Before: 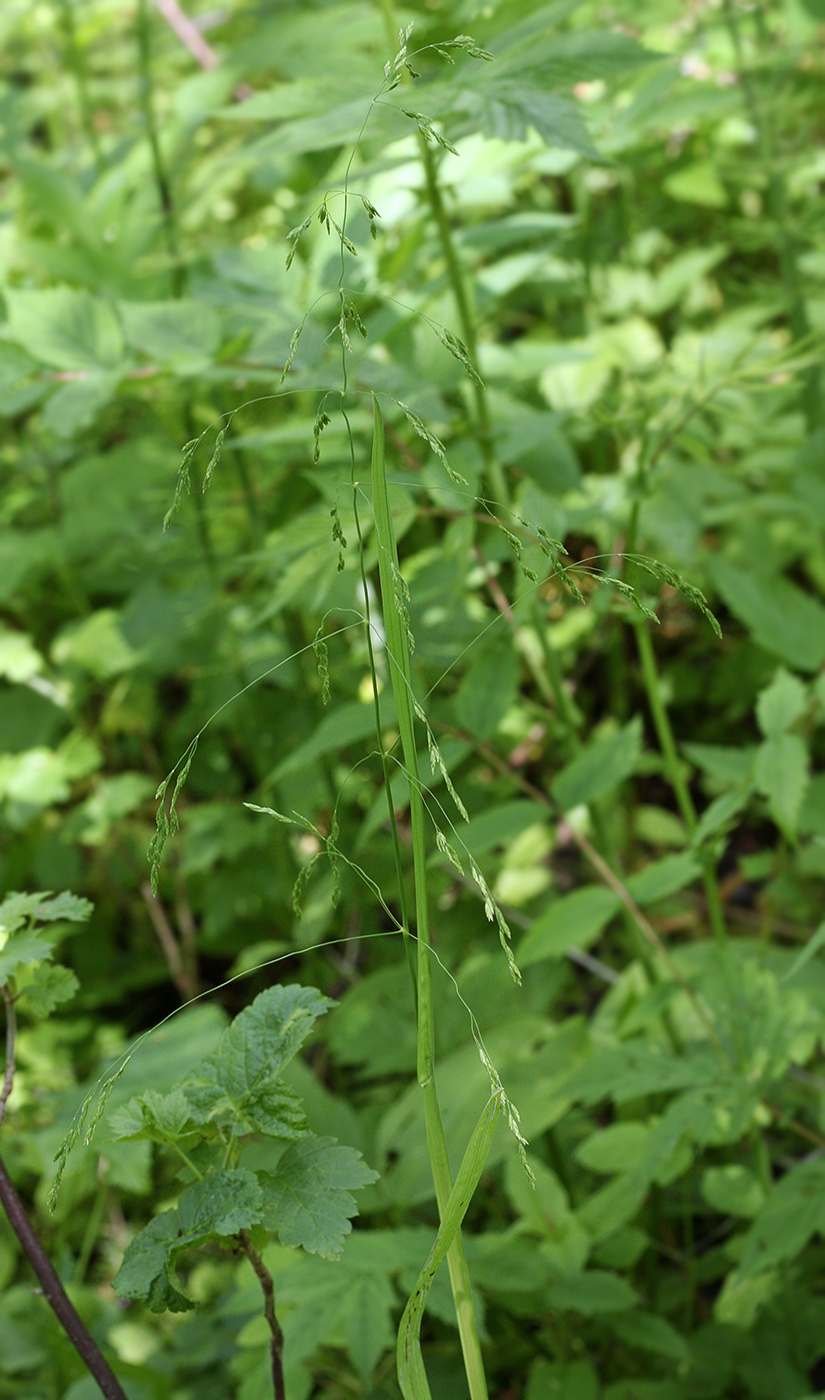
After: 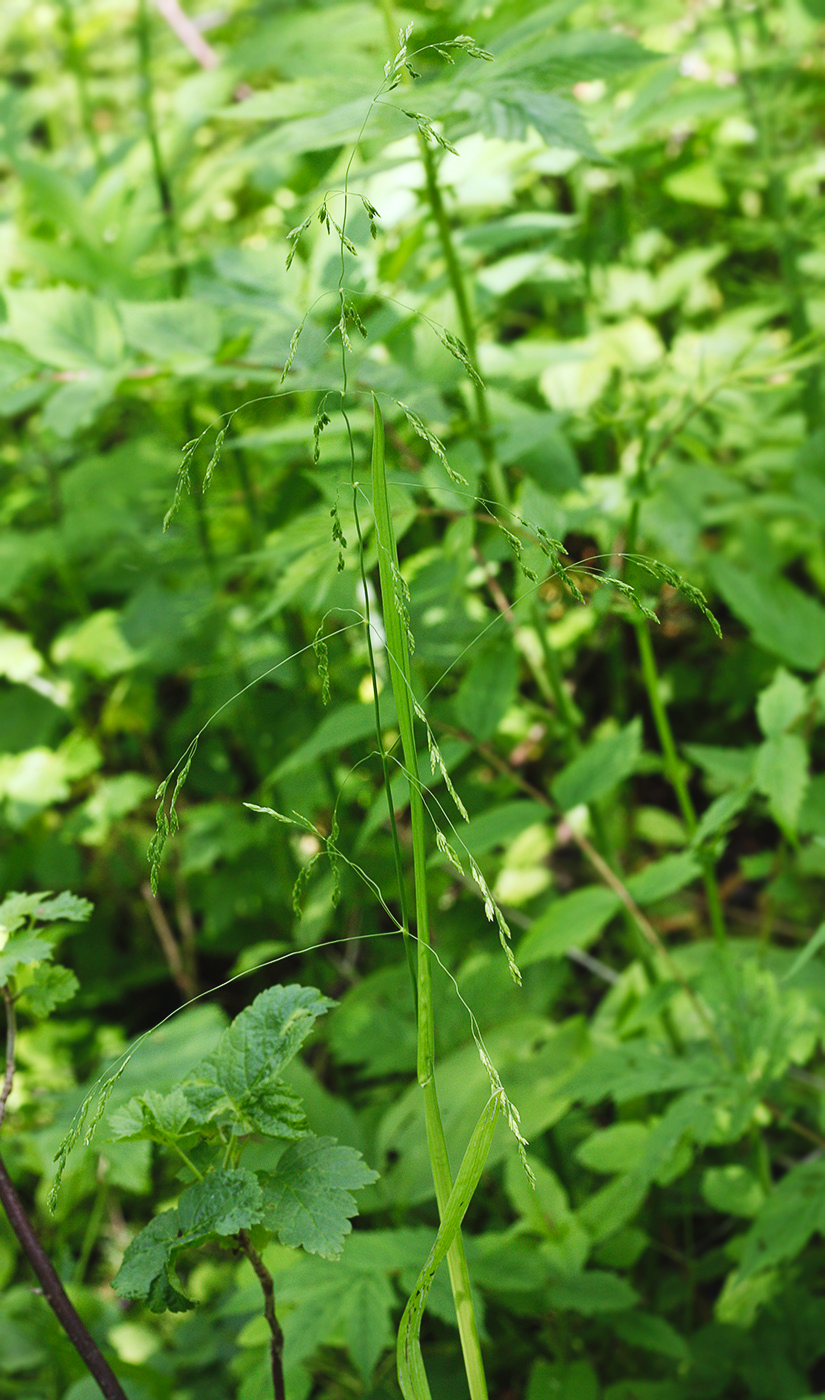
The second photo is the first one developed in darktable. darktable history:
tone curve: curves: ch0 [(0, 0.032) (0.181, 0.156) (0.751, 0.829) (1, 1)], preserve colors none
tone equalizer: edges refinement/feathering 500, mask exposure compensation -1.57 EV, preserve details no
